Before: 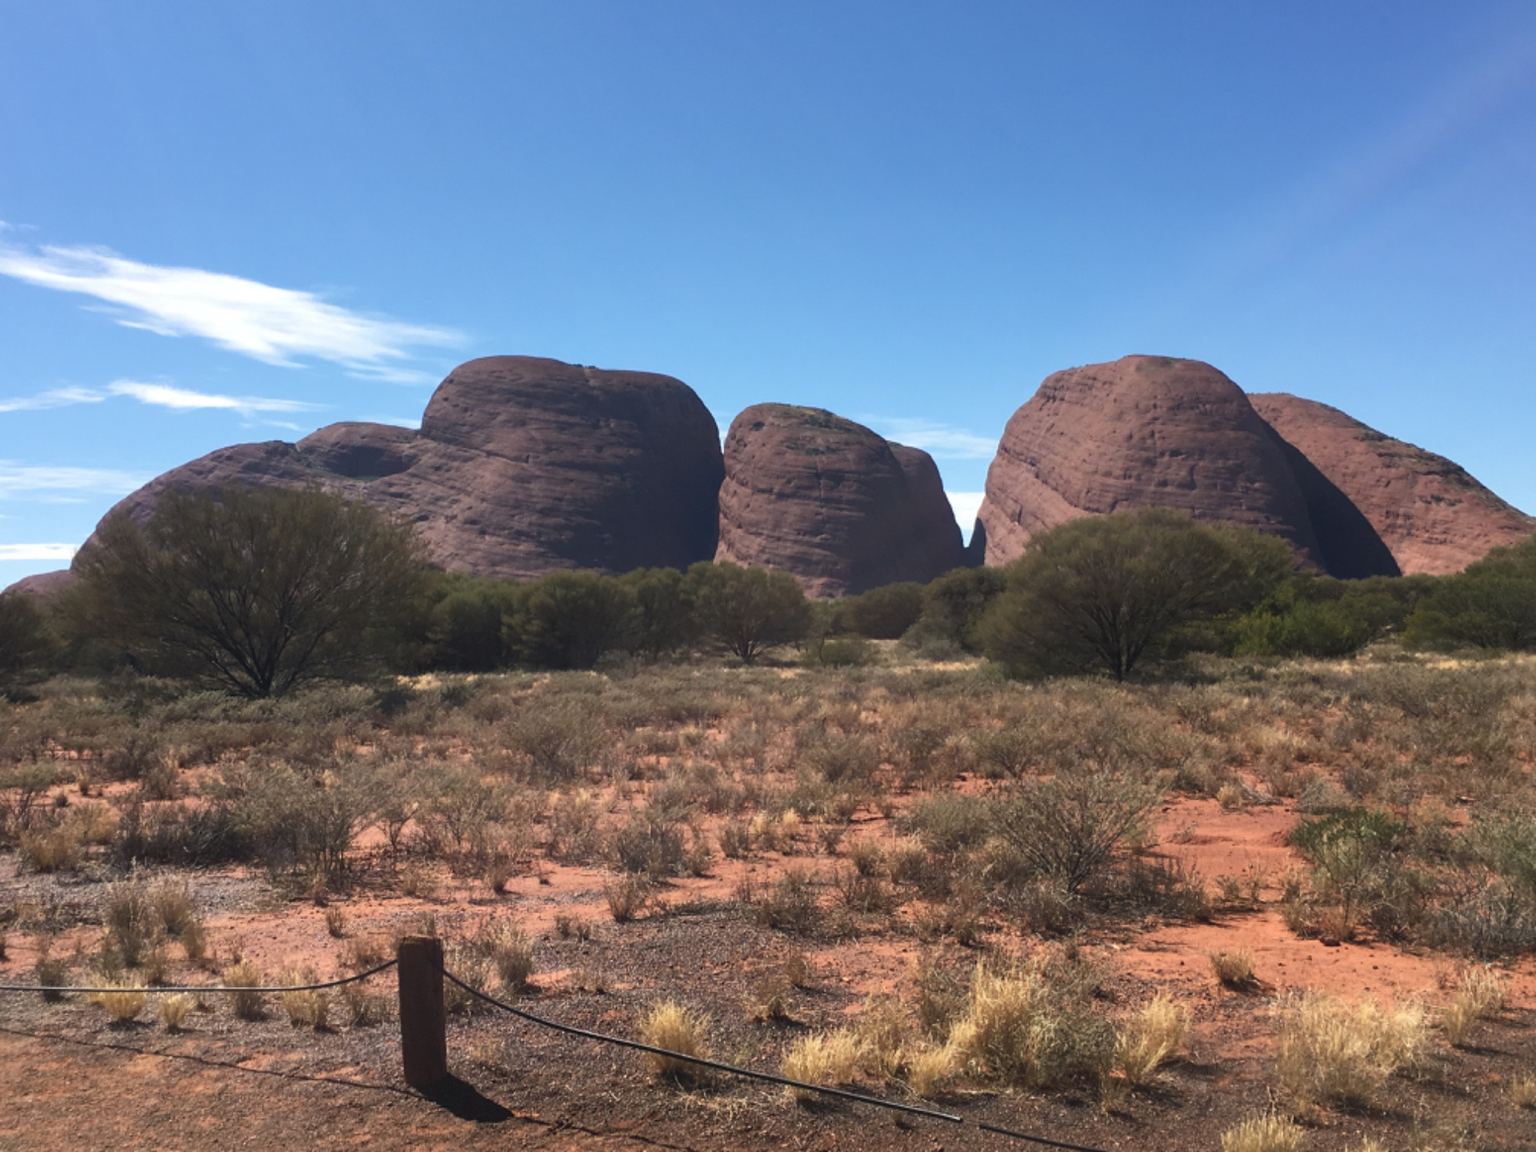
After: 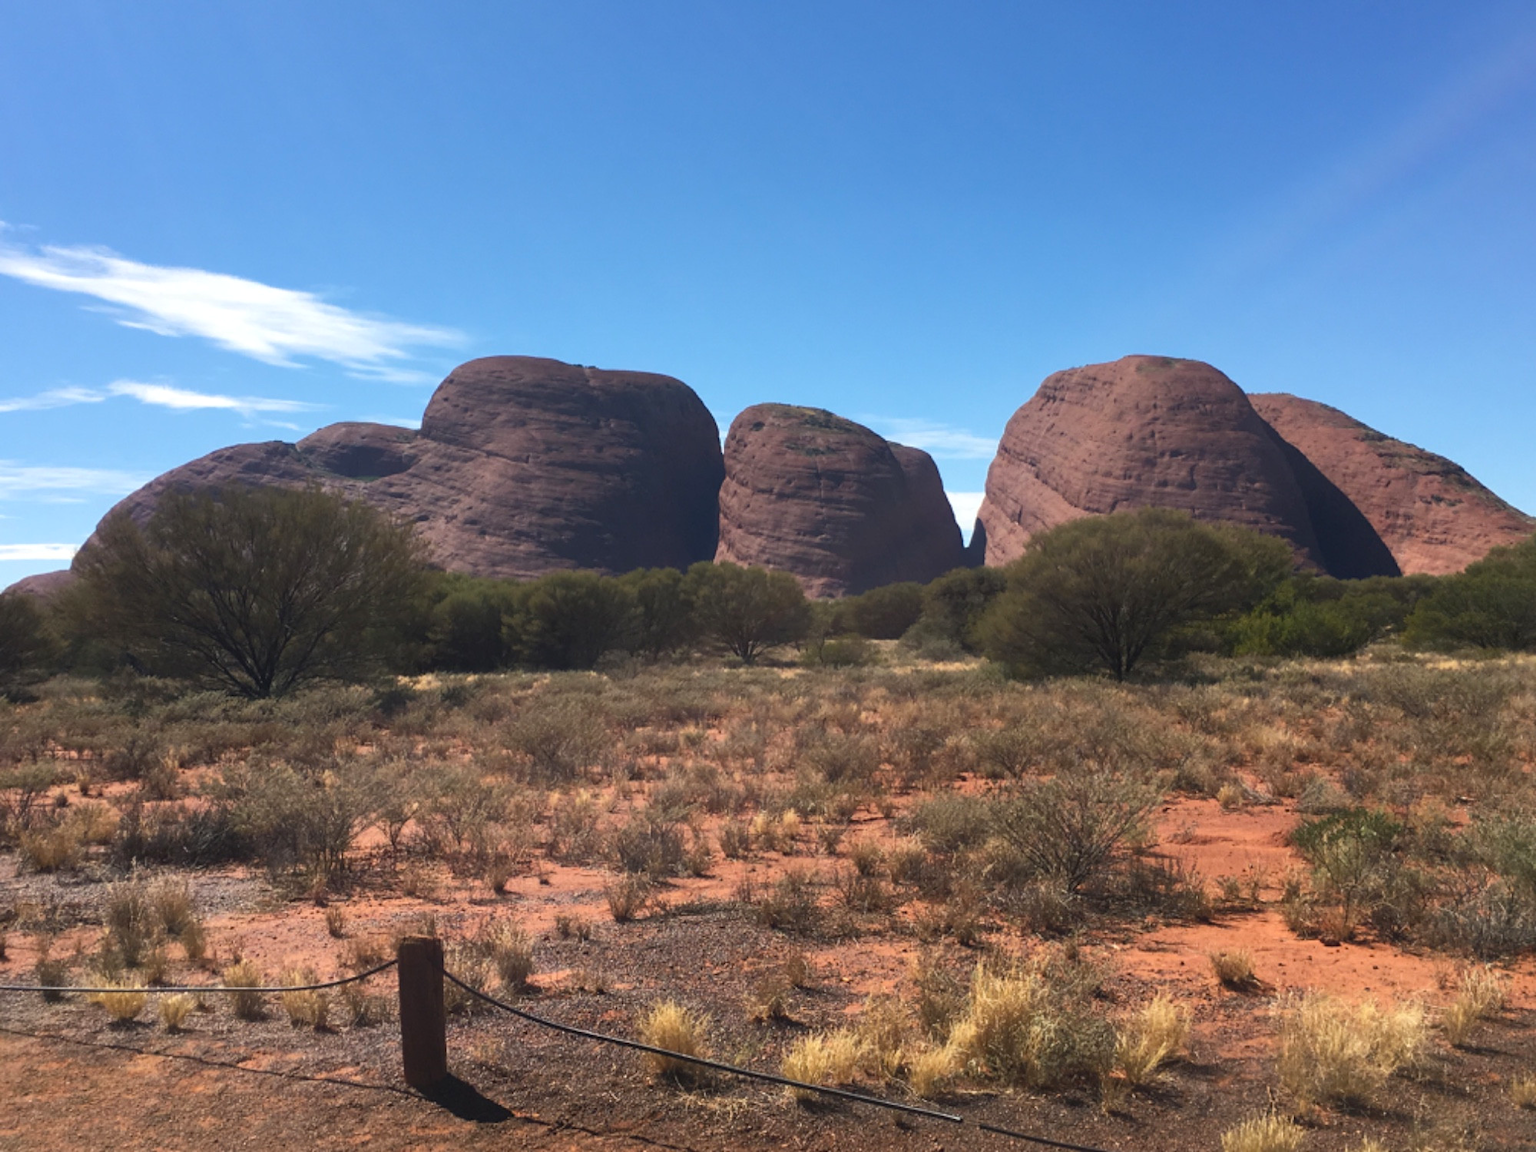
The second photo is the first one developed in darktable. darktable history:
tone equalizer: edges refinement/feathering 500, mask exposure compensation -1.57 EV, preserve details no
color balance rgb: perceptual saturation grading › global saturation 14.61%
